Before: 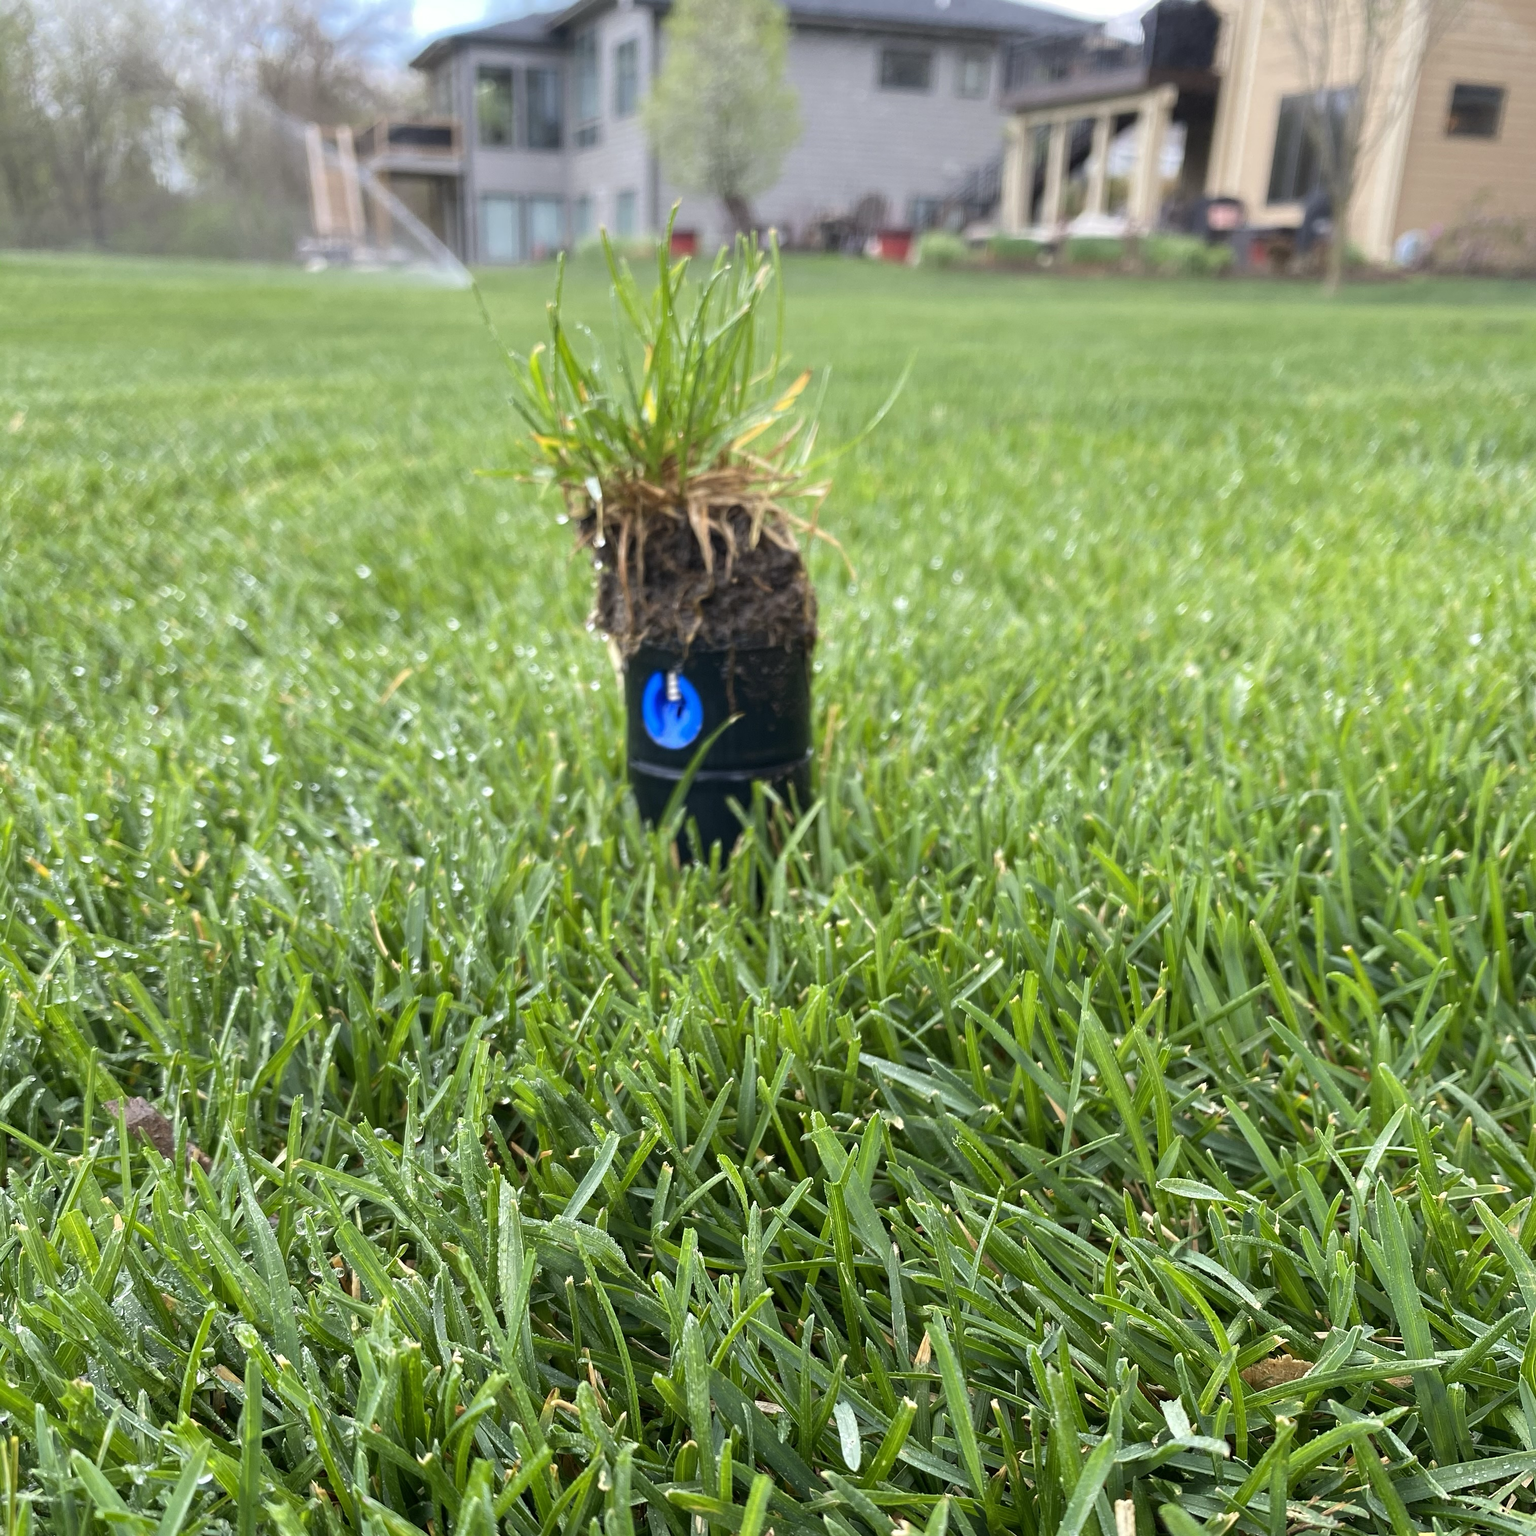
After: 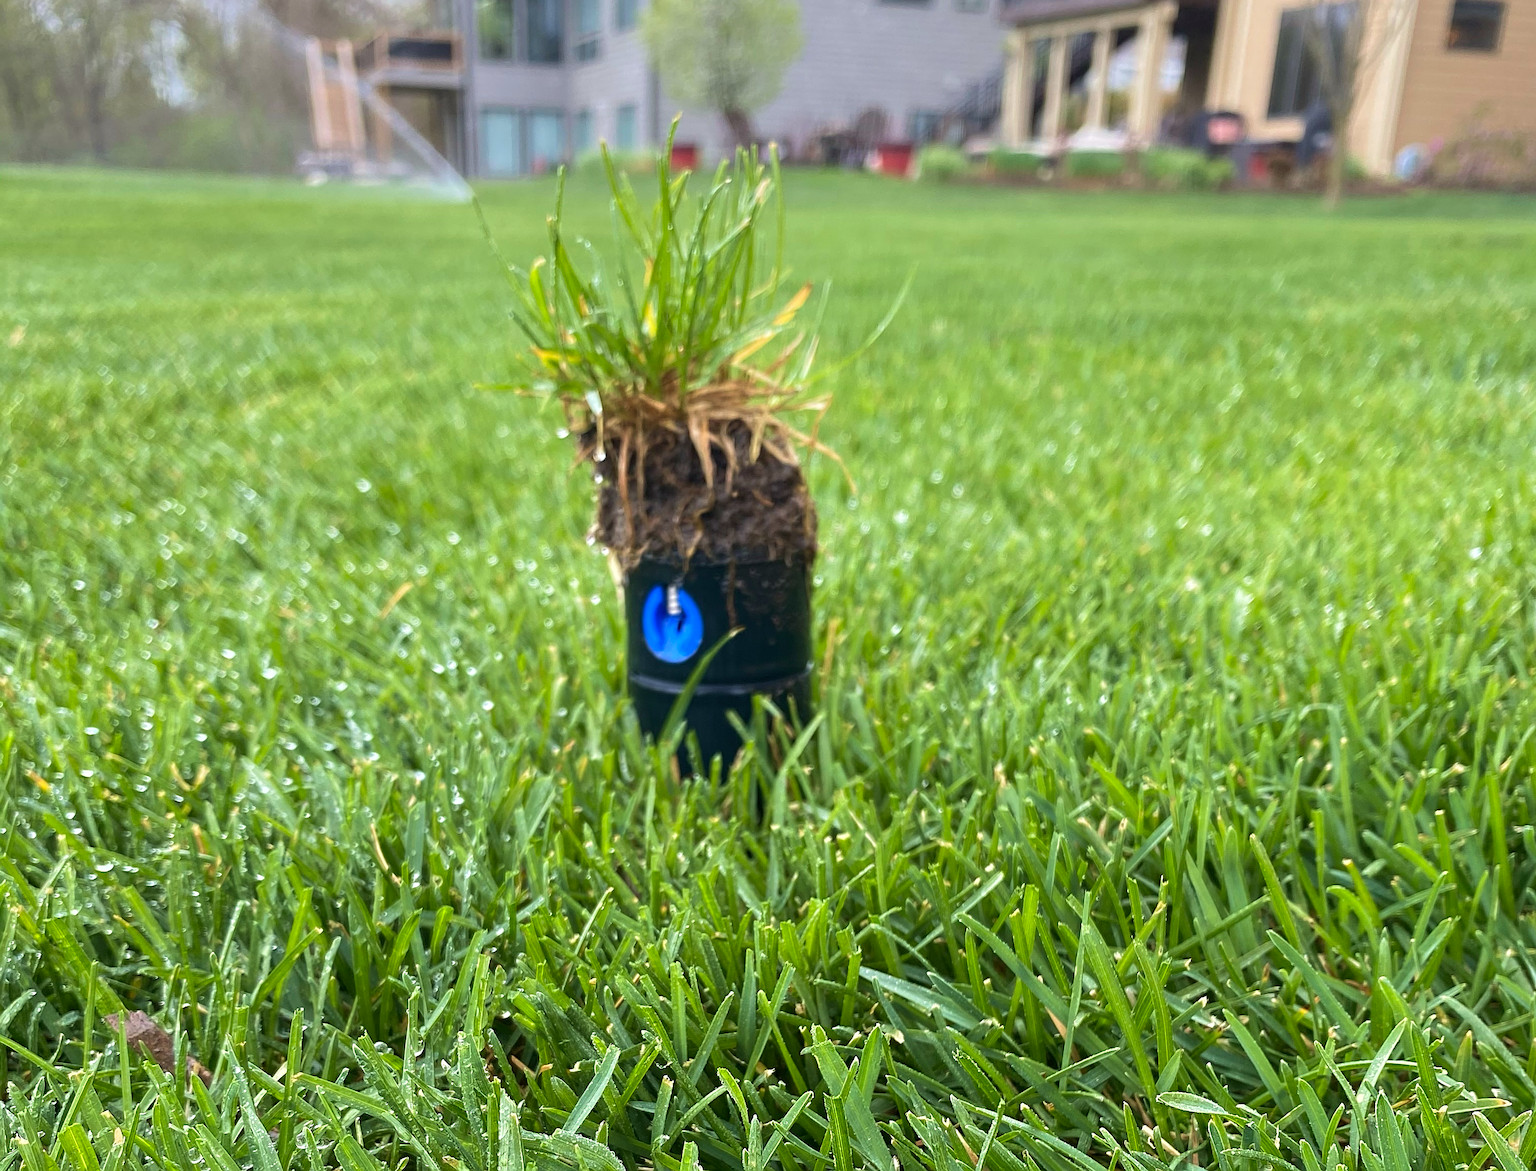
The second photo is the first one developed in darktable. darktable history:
velvia: strength 29.97%
sharpen: amount 0.497
crop: top 5.644%, bottom 18.071%
tone equalizer: edges refinement/feathering 500, mask exposure compensation -1.57 EV, preserve details no
